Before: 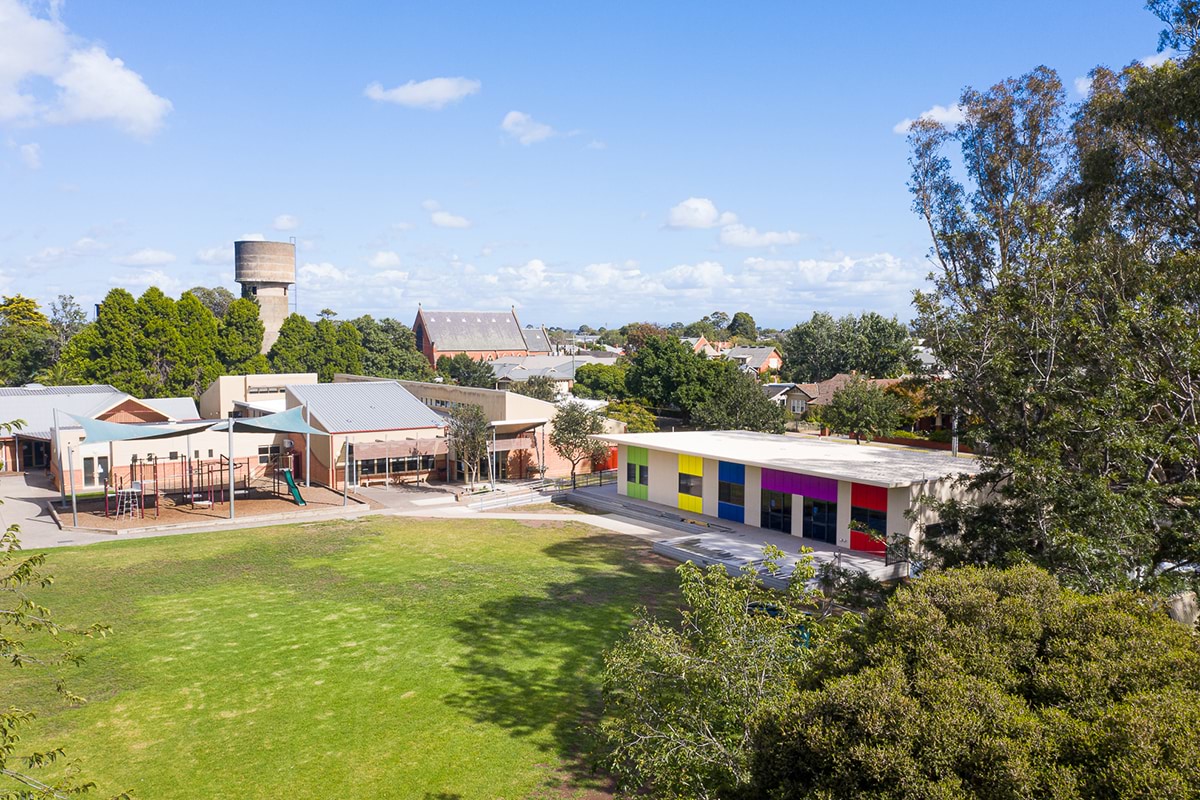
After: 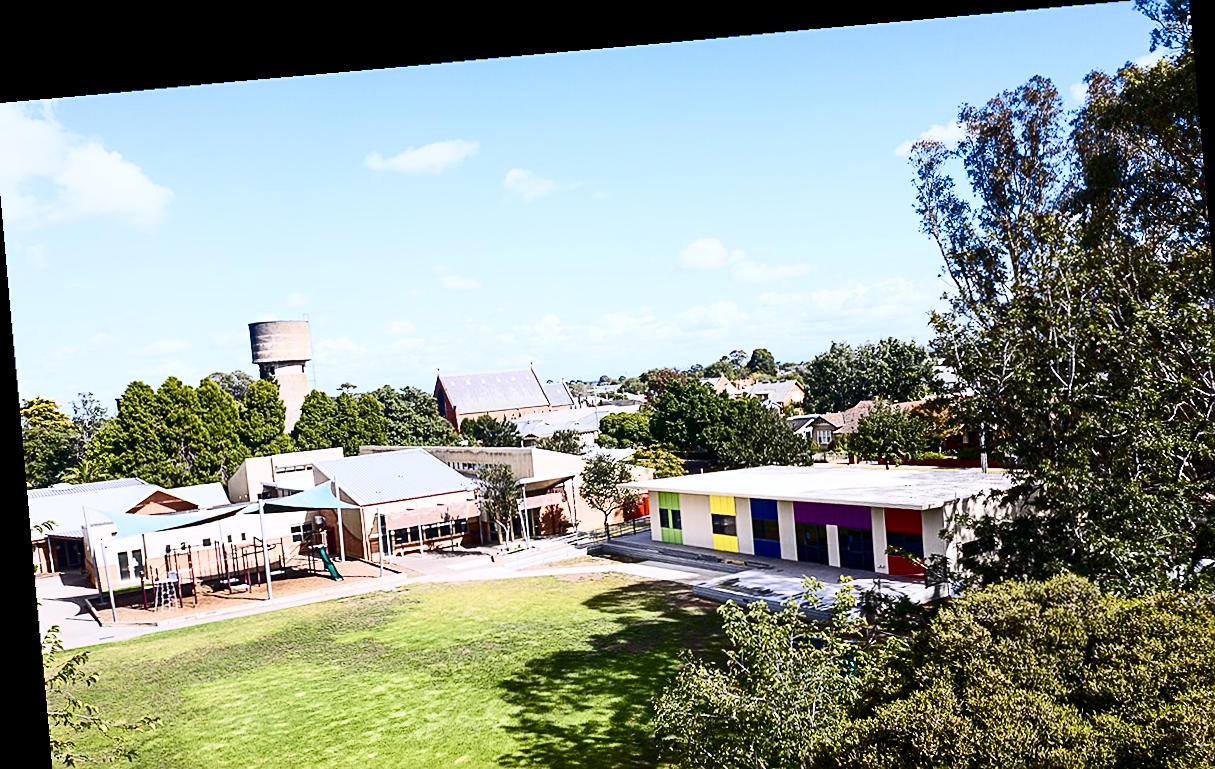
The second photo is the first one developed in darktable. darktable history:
crop and rotate: angle 0.2°, left 0.275%, right 3.127%, bottom 14.18%
rotate and perspective: rotation -4.98°, automatic cropping off
contrast brightness saturation: contrast 0.5, saturation -0.1
color balance rgb: perceptual saturation grading › global saturation 20%, perceptual saturation grading › highlights -25%, perceptual saturation grading › shadows 25%
sharpen: on, module defaults
white balance: red 0.984, blue 1.059
